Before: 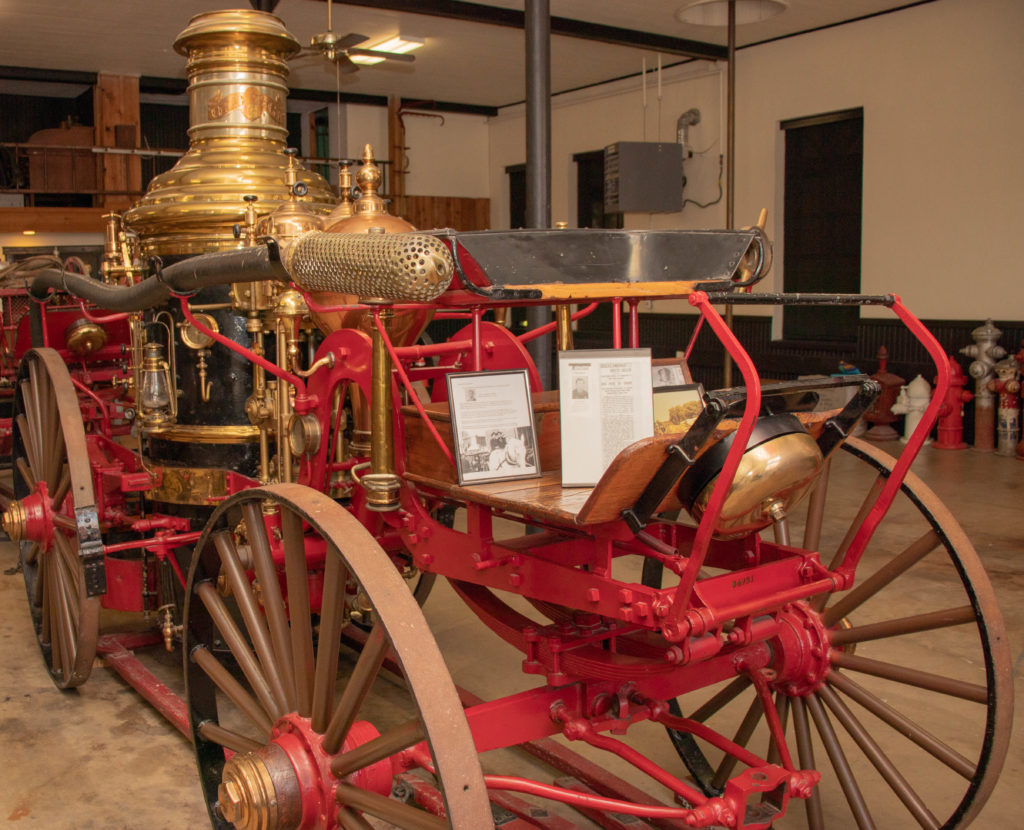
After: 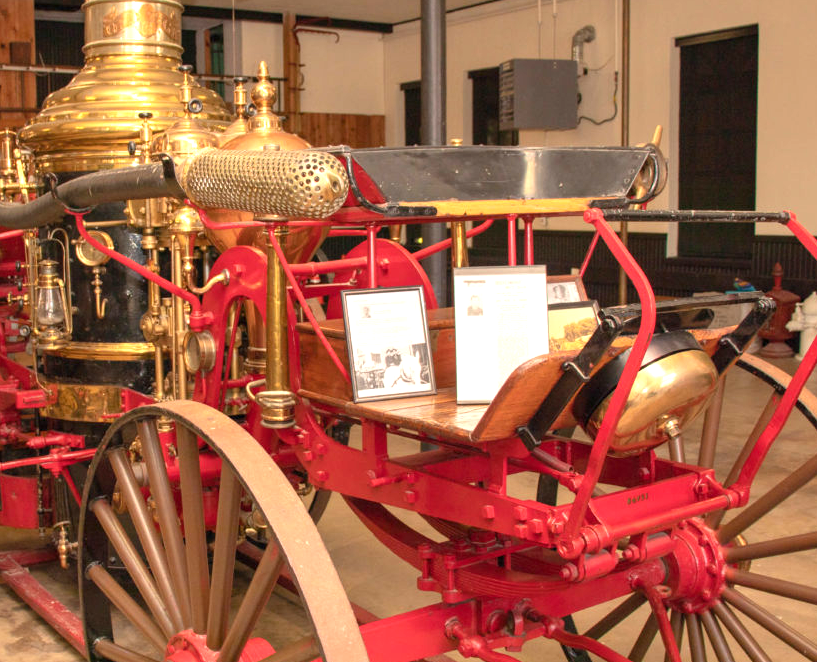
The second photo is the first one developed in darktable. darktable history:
crop and rotate: left 10.327%, top 10.07%, right 9.871%, bottom 10.091%
exposure: exposure 0.948 EV, compensate highlight preservation false
